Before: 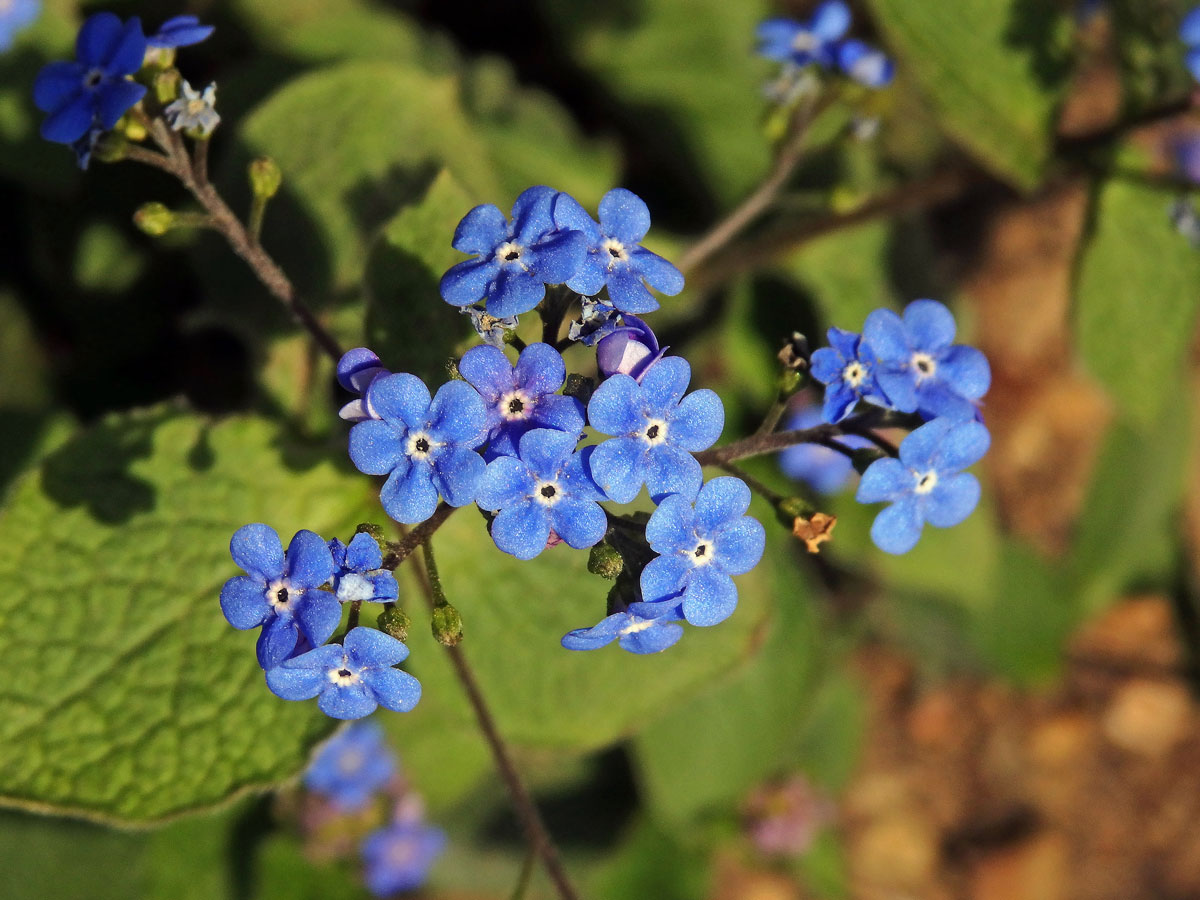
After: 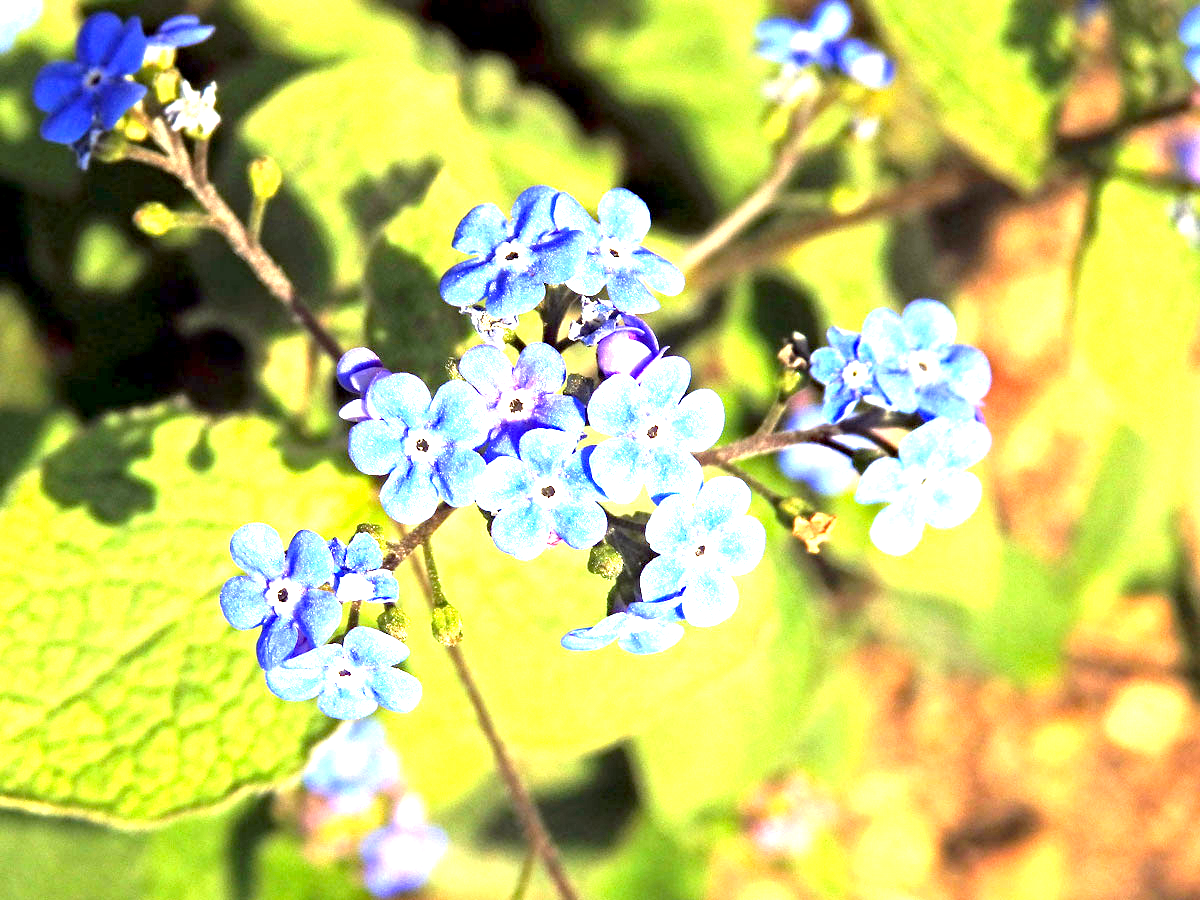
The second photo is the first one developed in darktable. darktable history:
exposure: black level correction 0.001, exposure 2.639 EV, compensate highlight preservation false
haze removal: compatibility mode true, adaptive false
